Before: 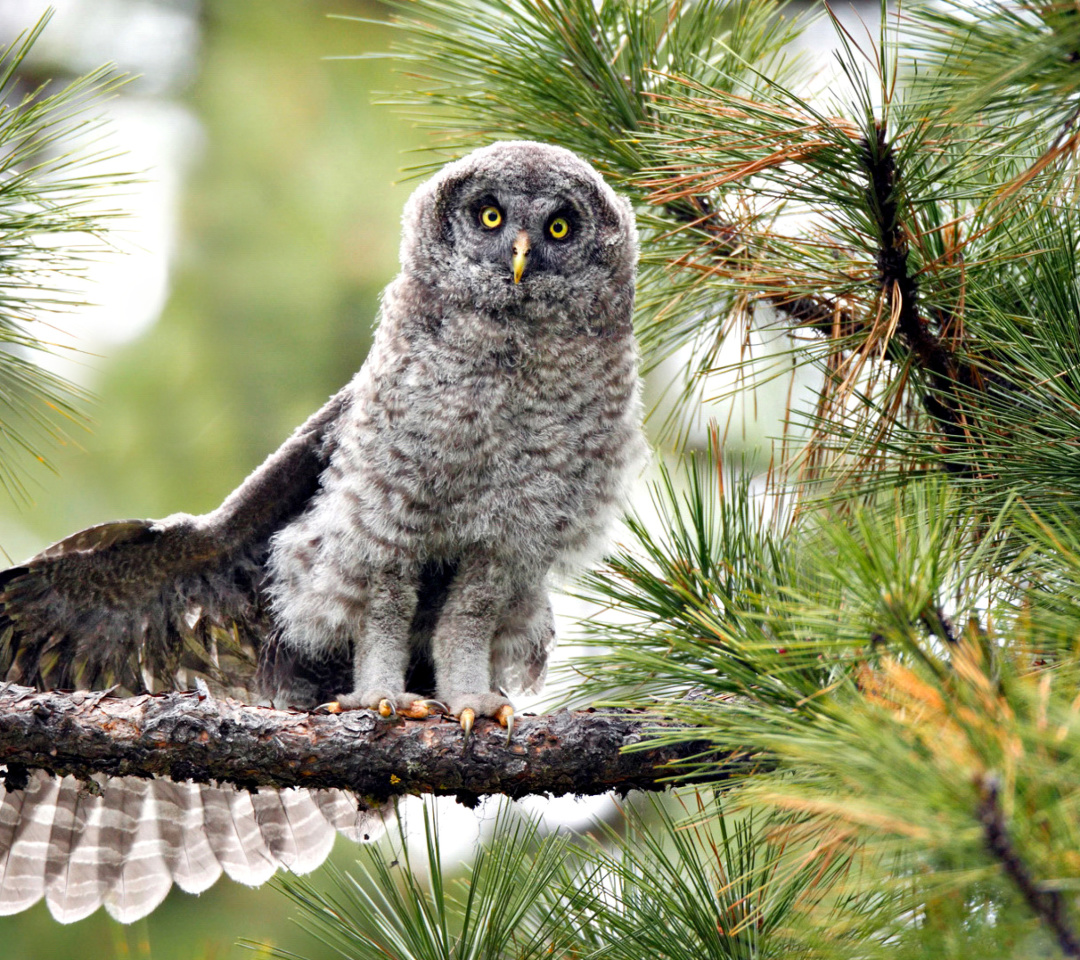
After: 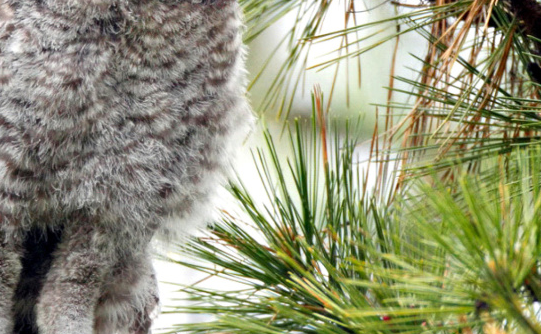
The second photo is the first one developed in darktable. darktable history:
crop: left 36.715%, top 34.763%, right 13.128%, bottom 30.411%
